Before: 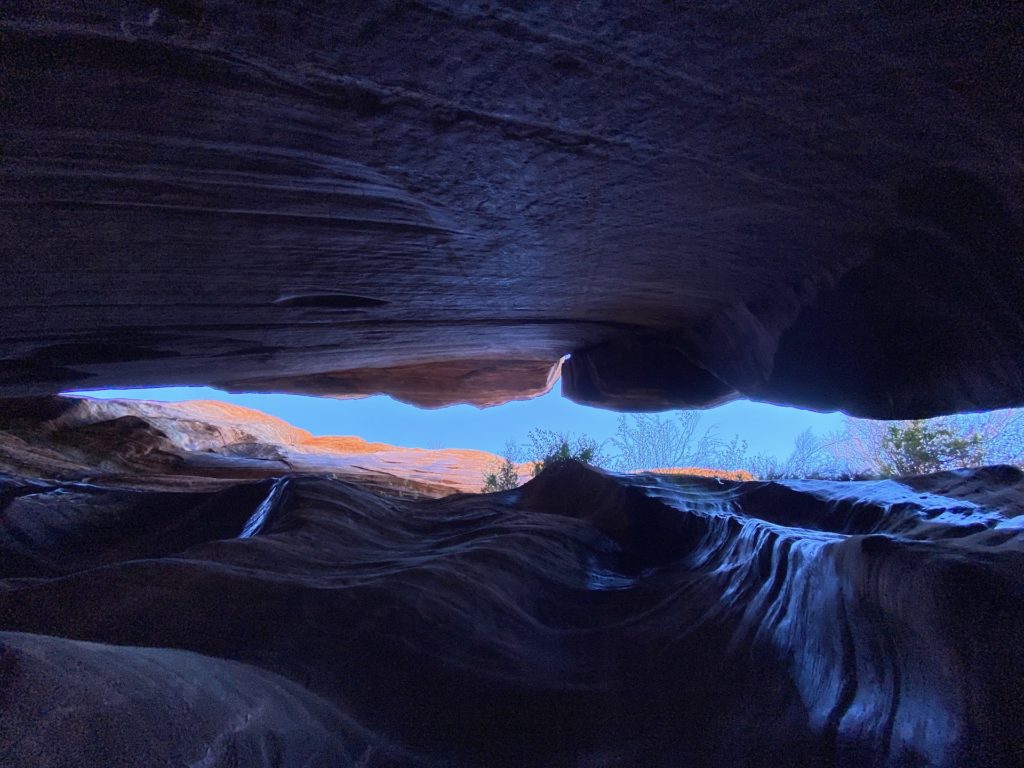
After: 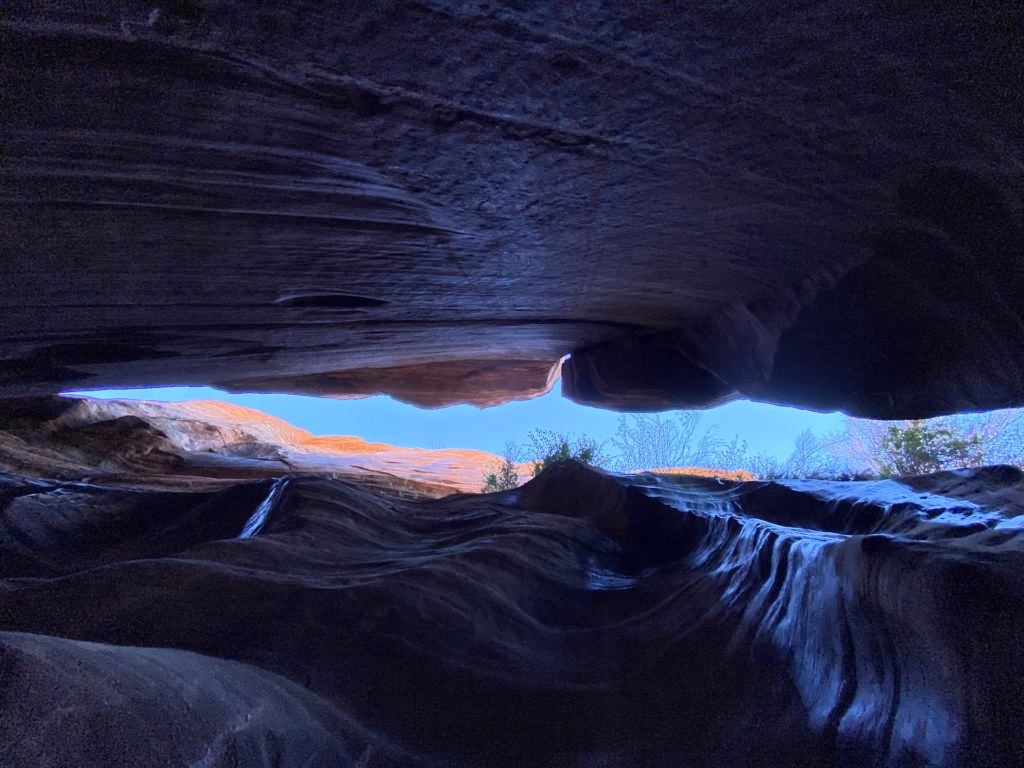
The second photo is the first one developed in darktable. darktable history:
local contrast: mode bilateral grid, contrast 20, coarseness 50, detail 120%, midtone range 0.2
exposure: exposure 0.128 EV, compensate highlight preservation false
